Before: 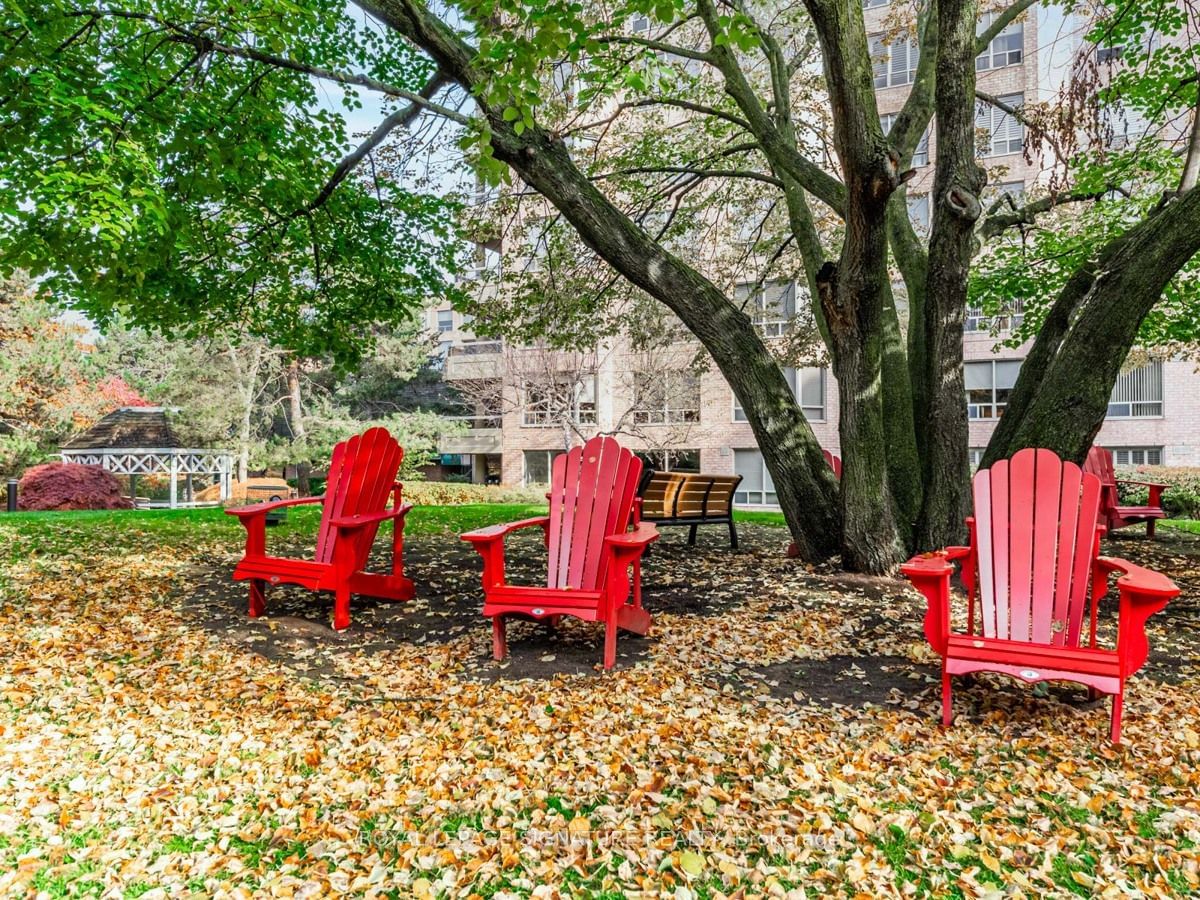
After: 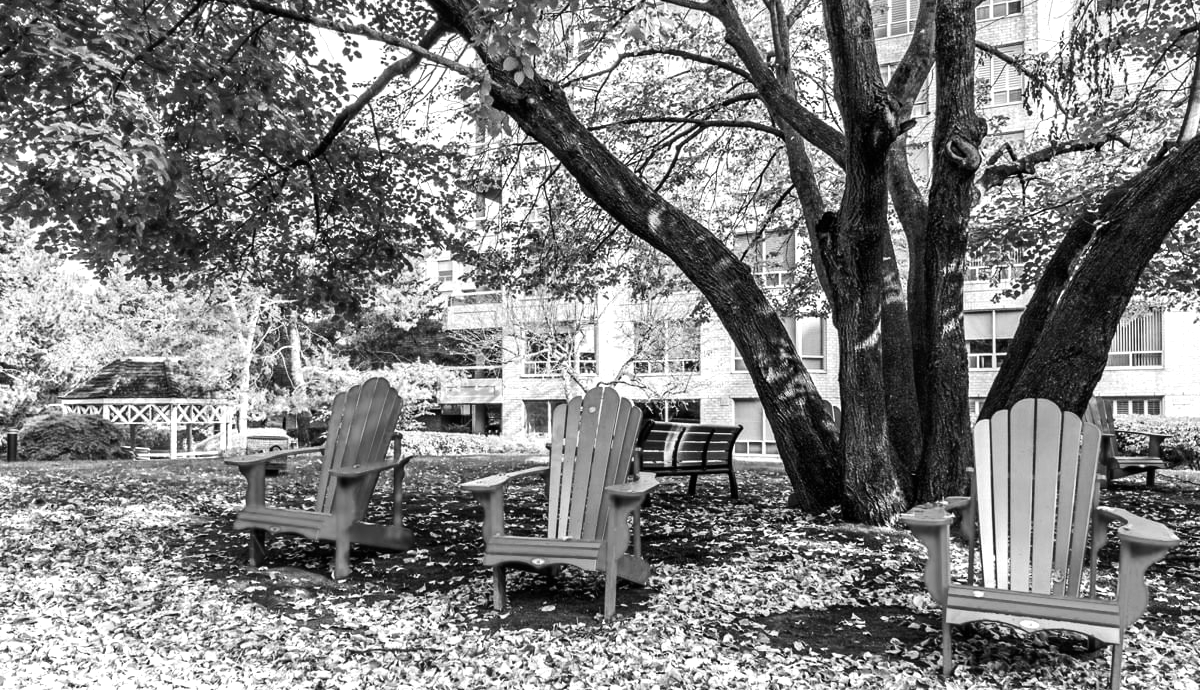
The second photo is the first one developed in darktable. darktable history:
monochrome: on, module defaults
crop: top 5.667%, bottom 17.637%
tone equalizer: -8 EV -0.75 EV, -7 EV -0.7 EV, -6 EV -0.6 EV, -5 EV -0.4 EV, -3 EV 0.4 EV, -2 EV 0.6 EV, -1 EV 0.7 EV, +0 EV 0.75 EV, edges refinement/feathering 500, mask exposure compensation -1.57 EV, preserve details no
